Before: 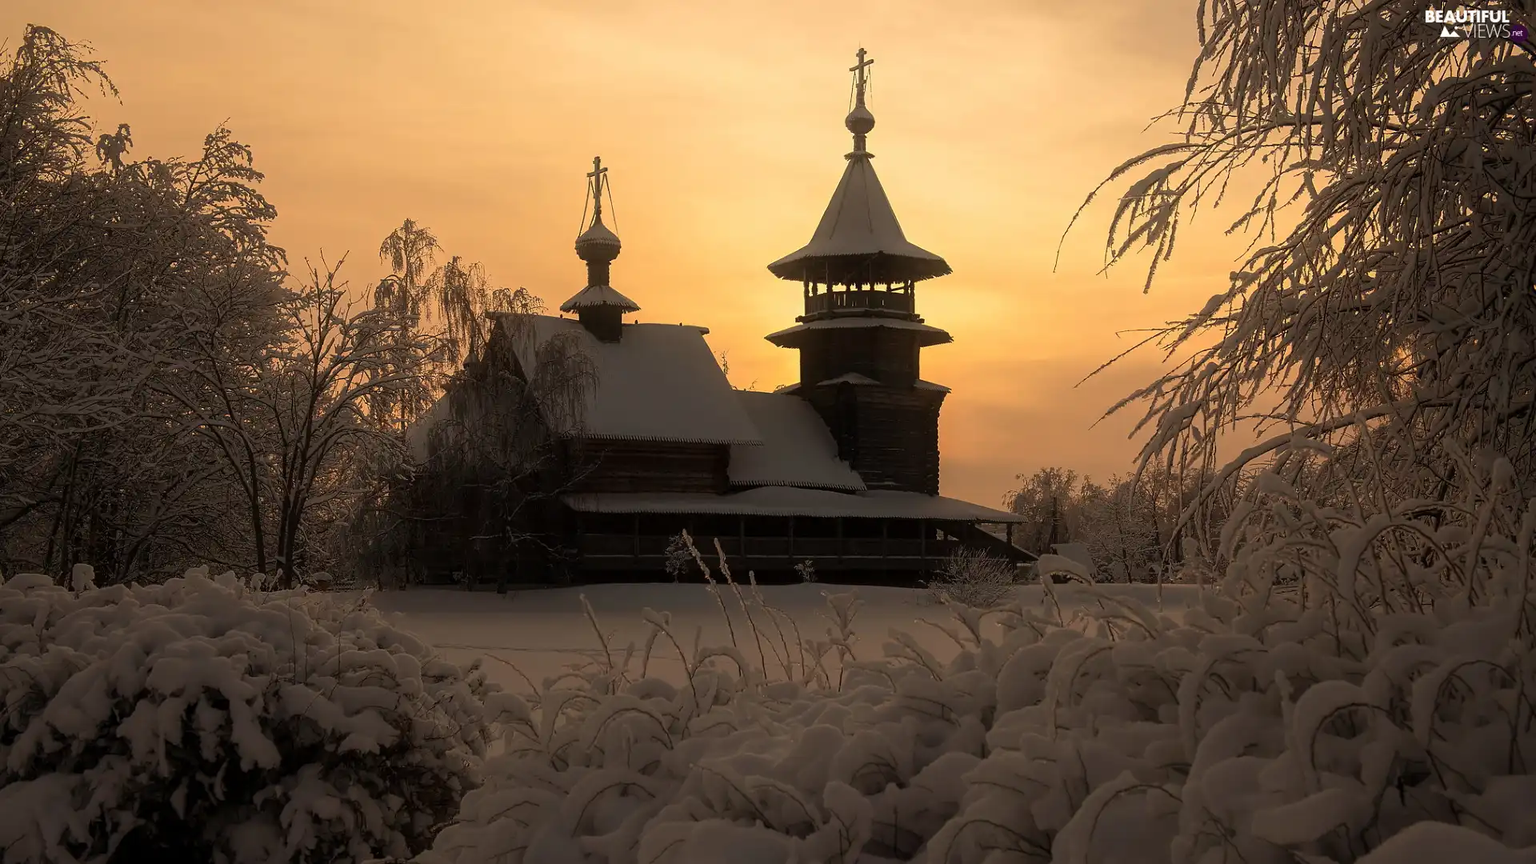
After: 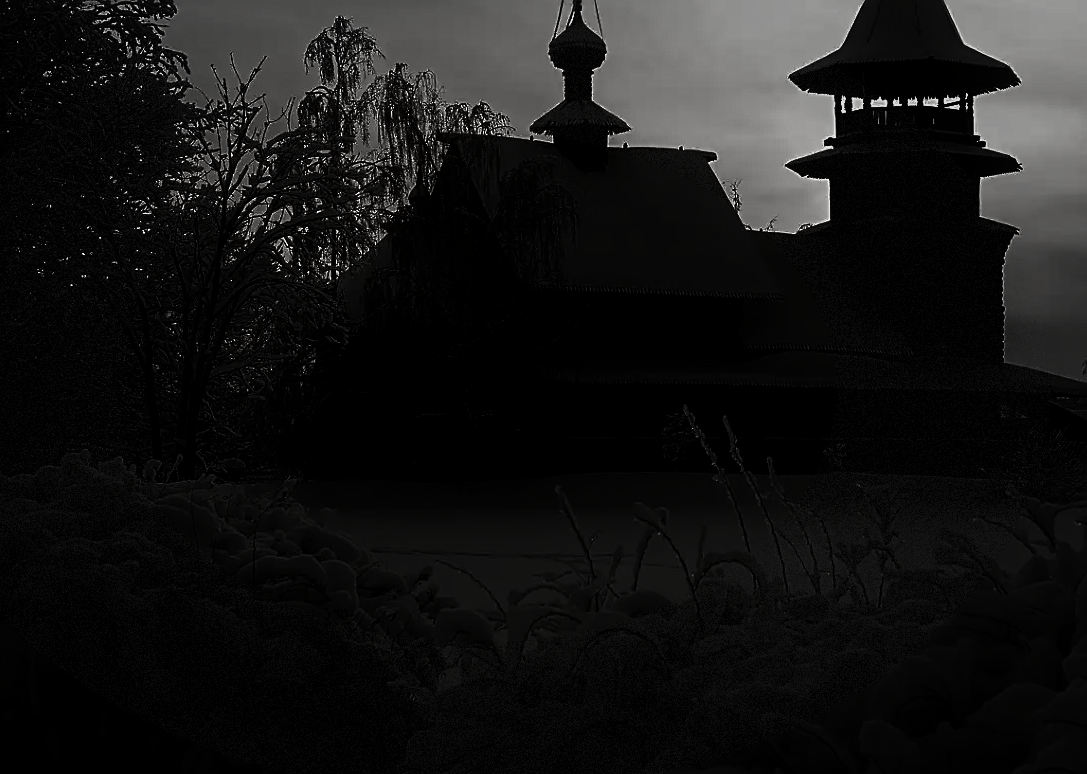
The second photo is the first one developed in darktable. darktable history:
vignetting: fall-off start 66.16%, fall-off radius 39.57%, brightness -0.279, center (-0.124, -0.002), automatic ratio true, width/height ratio 0.669, dithering 8-bit output
crop: left 8.855%, top 23.807%, right 34.529%, bottom 4.338%
sharpen: on, module defaults
velvia: on, module defaults
contrast brightness saturation: contrast 0.017, brightness -0.996, saturation -0.984
